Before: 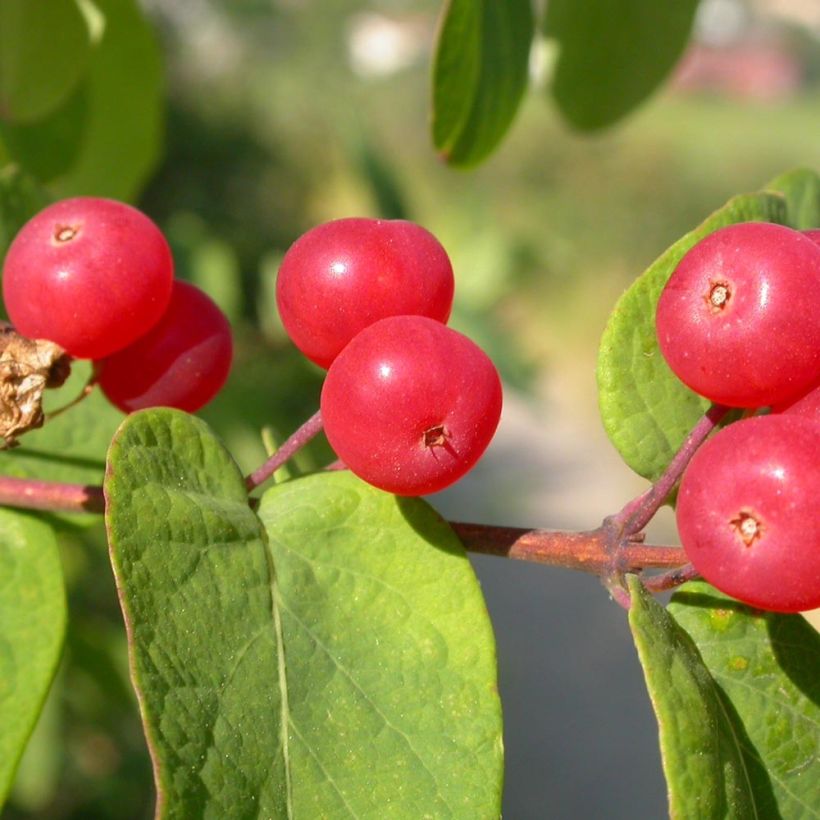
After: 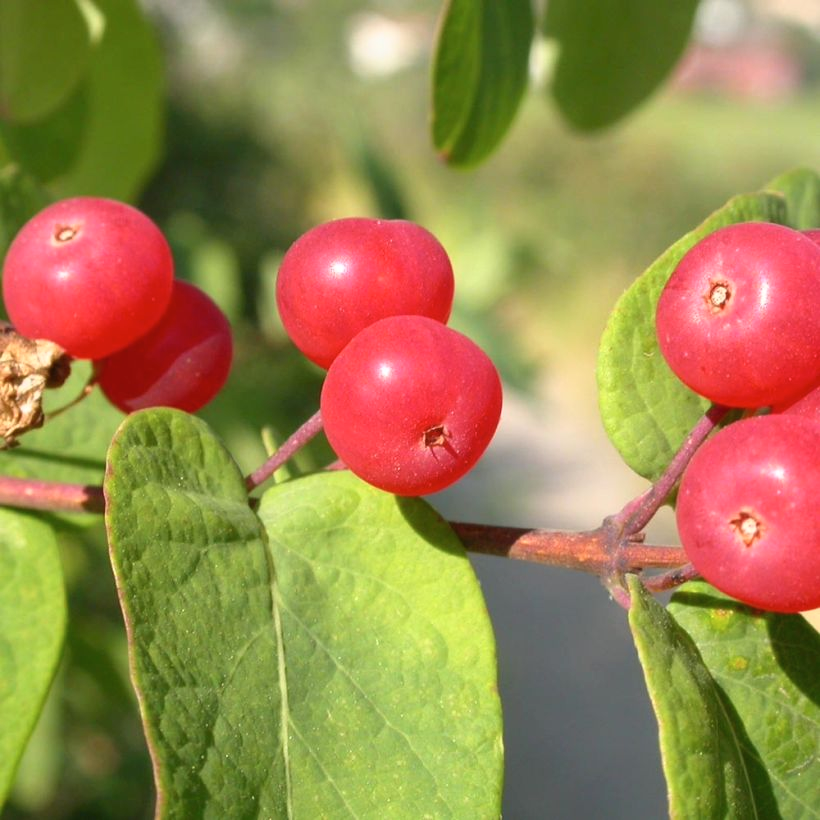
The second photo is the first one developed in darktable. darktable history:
tone curve: curves: ch0 [(0, 0) (0.003, 0.003) (0.011, 0.012) (0.025, 0.027) (0.044, 0.048) (0.069, 0.075) (0.1, 0.108) (0.136, 0.147) (0.177, 0.192) (0.224, 0.243) (0.277, 0.3) (0.335, 0.363) (0.399, 0.433) (0.468, 0.508) (0.543, 0.589) (0.623, 0.676) (0.709, 0.769) (0.801, 0.868) (0.898, 0.949) (1, 1)], color space Lab, independent channels, preserve colors none
